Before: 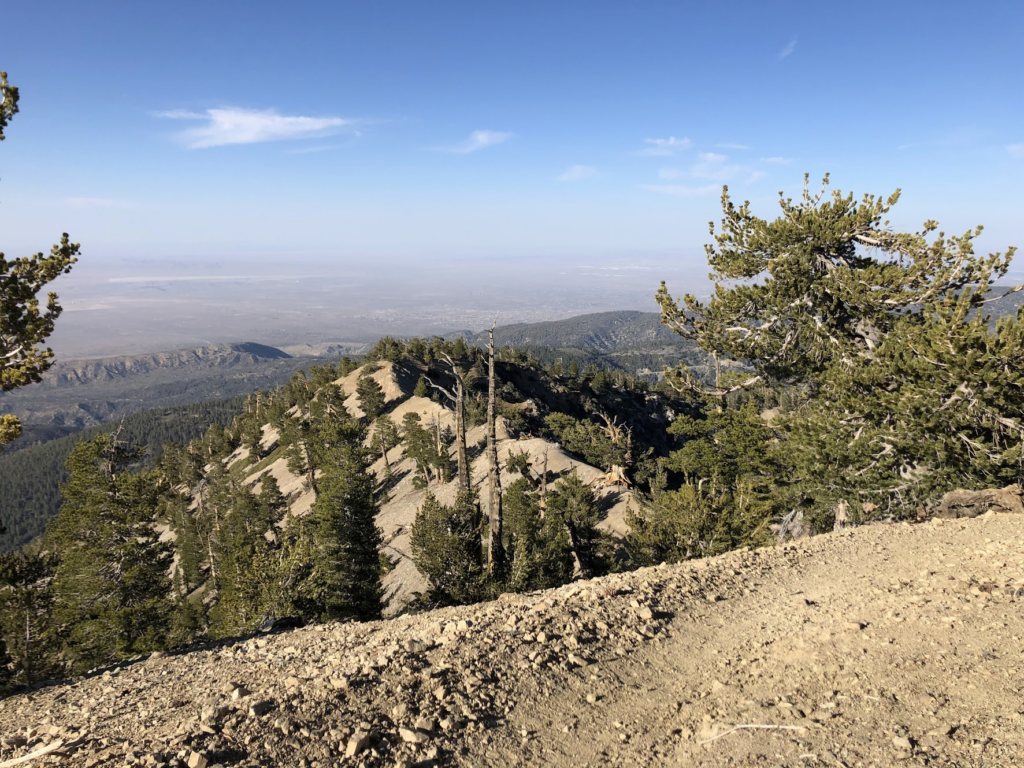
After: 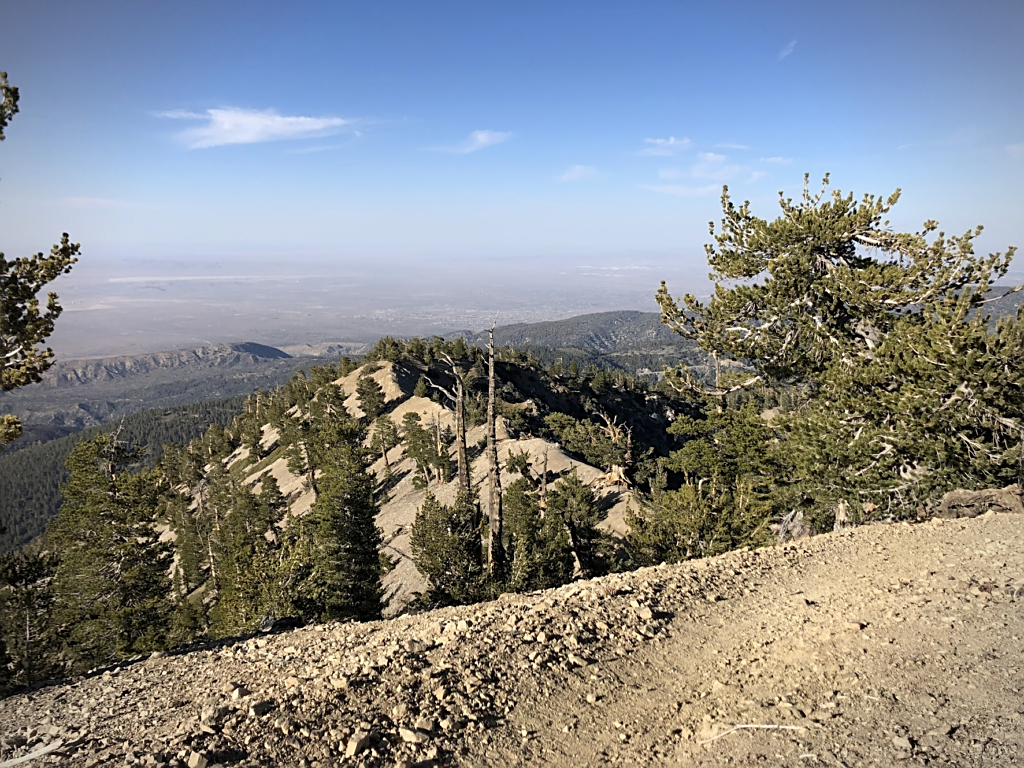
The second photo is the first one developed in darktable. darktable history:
vignetting: fall-off radius 60.92%
sharpen: on, module defaults
